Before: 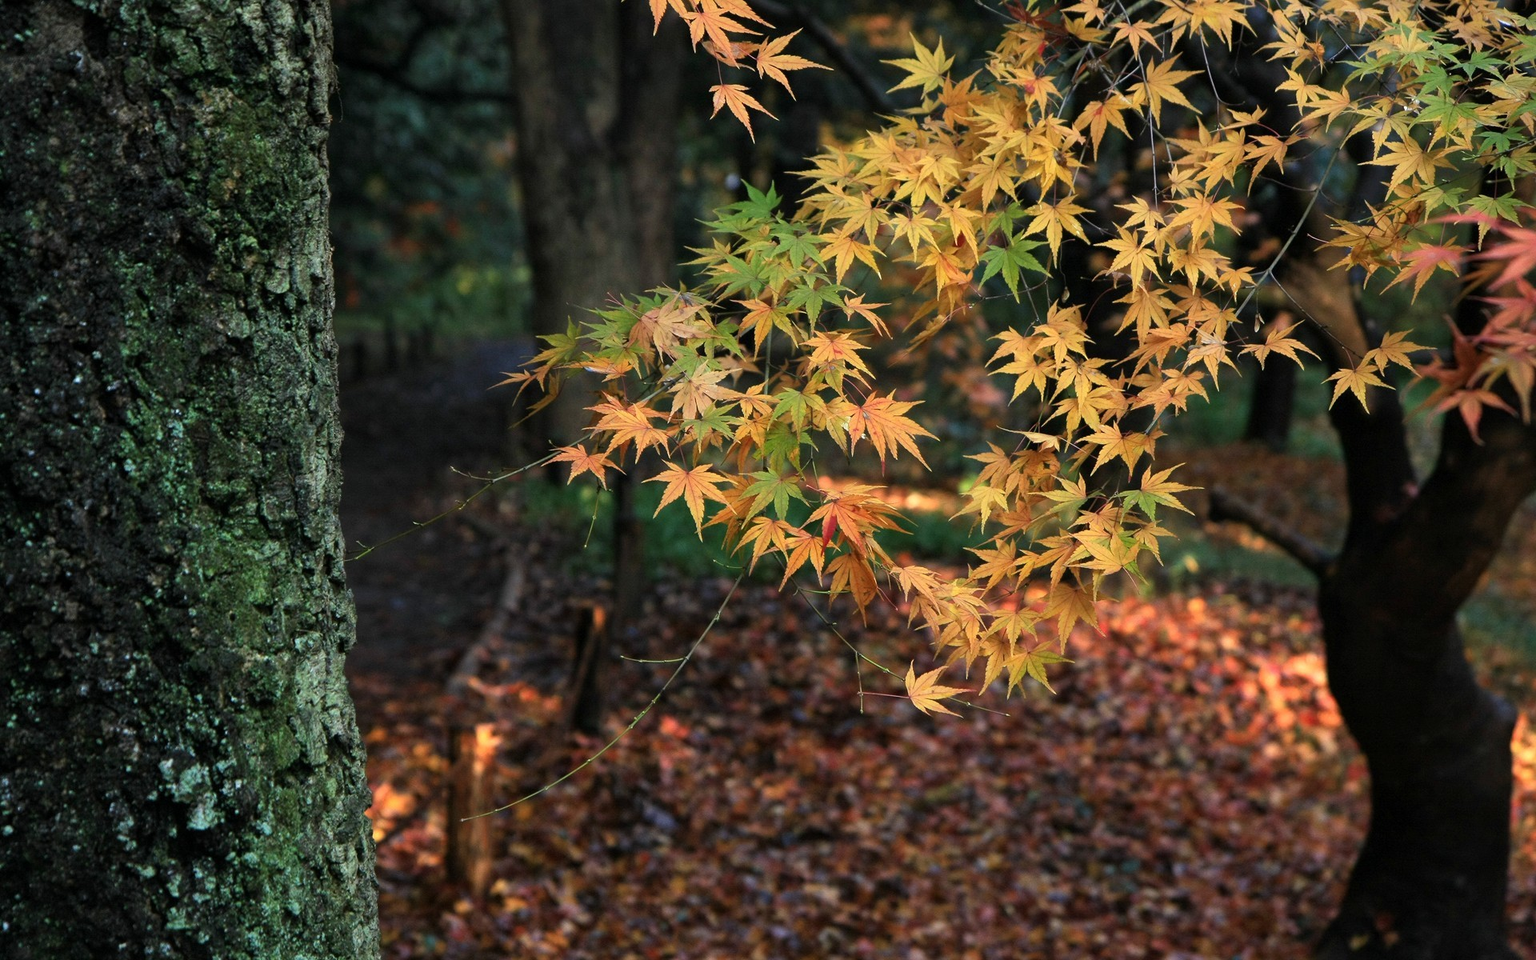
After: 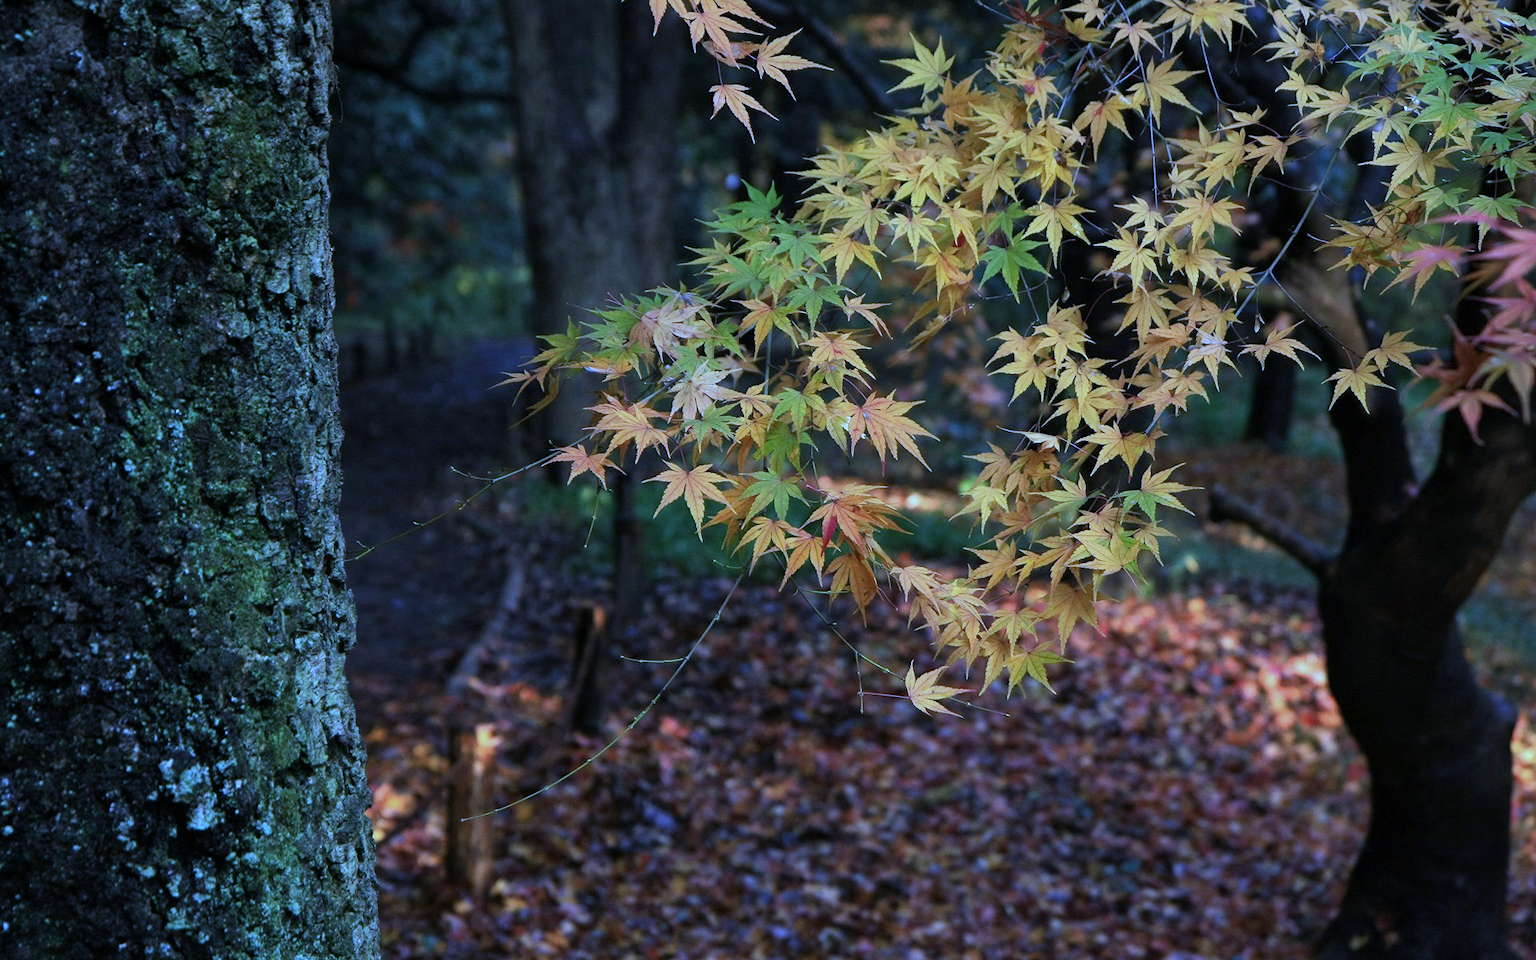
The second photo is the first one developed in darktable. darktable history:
tone equalizer: on, module defaults
white balance: red 0.766, blue 1.537
